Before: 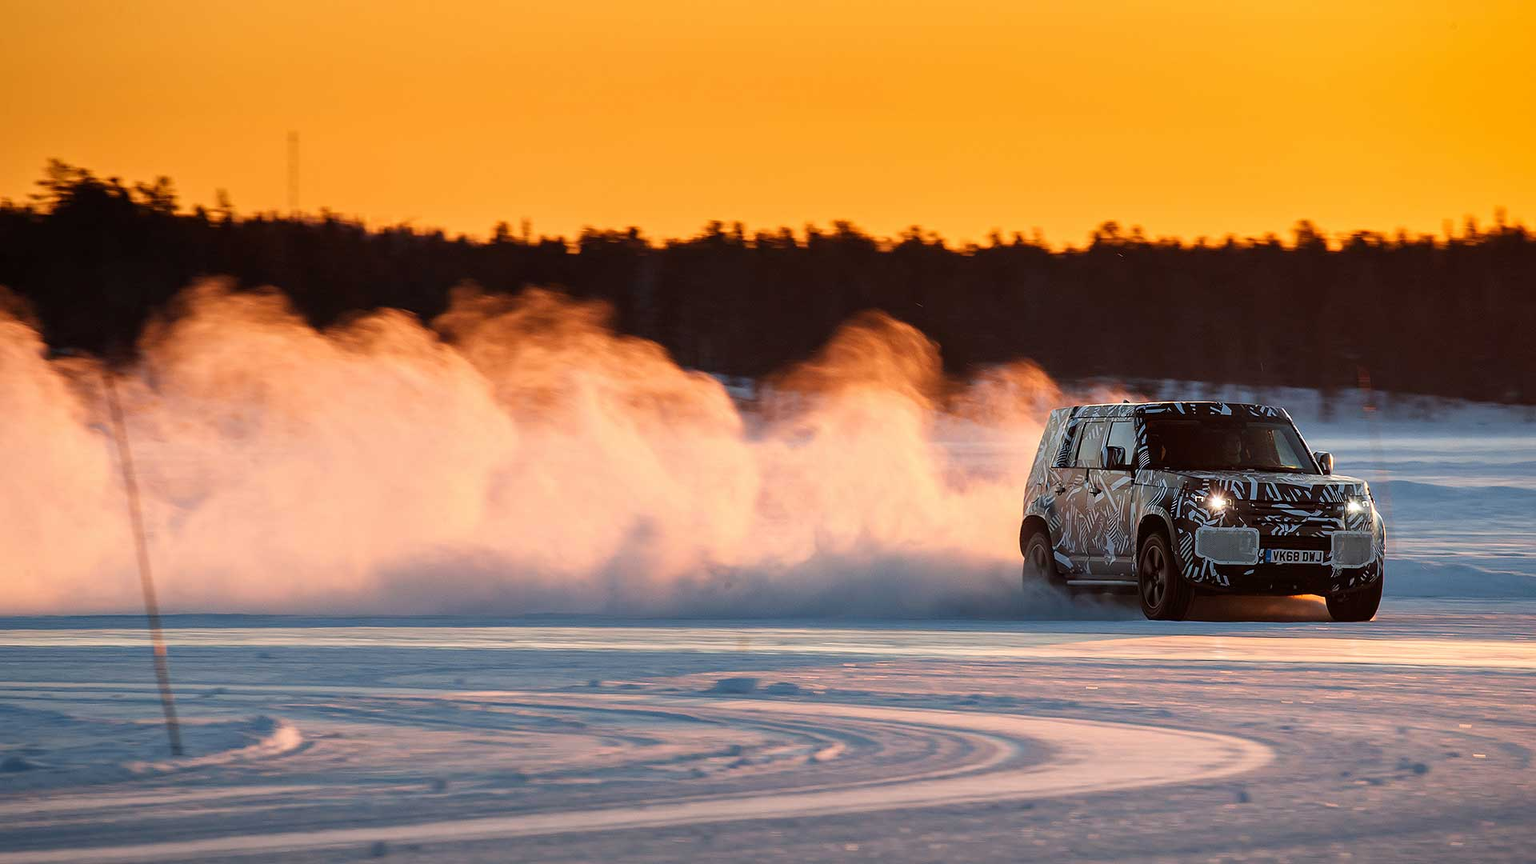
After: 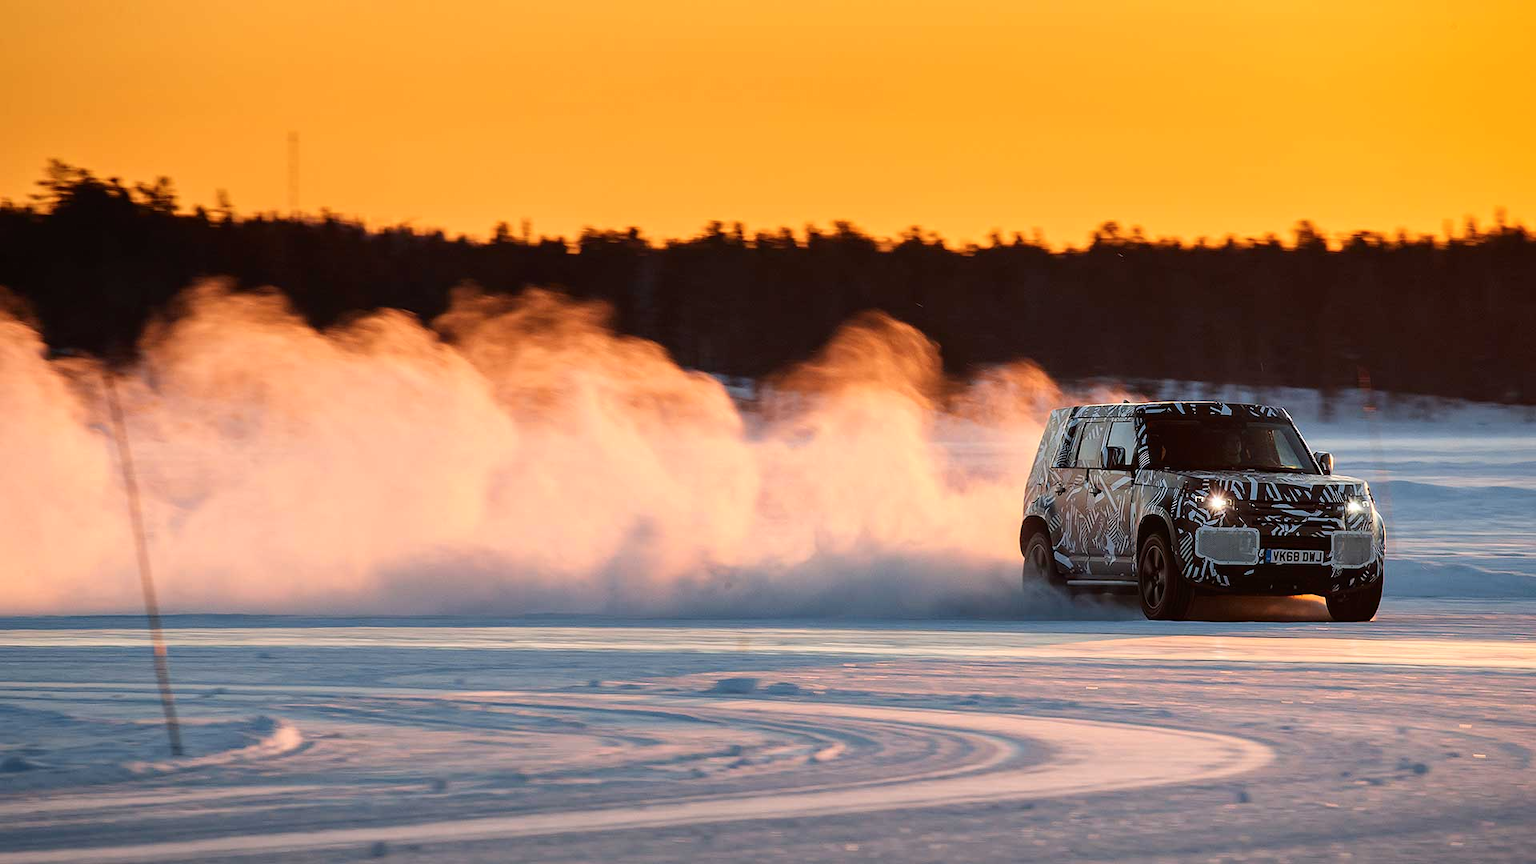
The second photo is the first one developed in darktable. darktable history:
tone curve: curves: ch0 [(0, 0.008) (0.083, 0.073) (0.28, 0.286) (0.528, 0.559) (0.961, 0.966) (1, 1)], color space Lab, independent channels, preserve colors none
